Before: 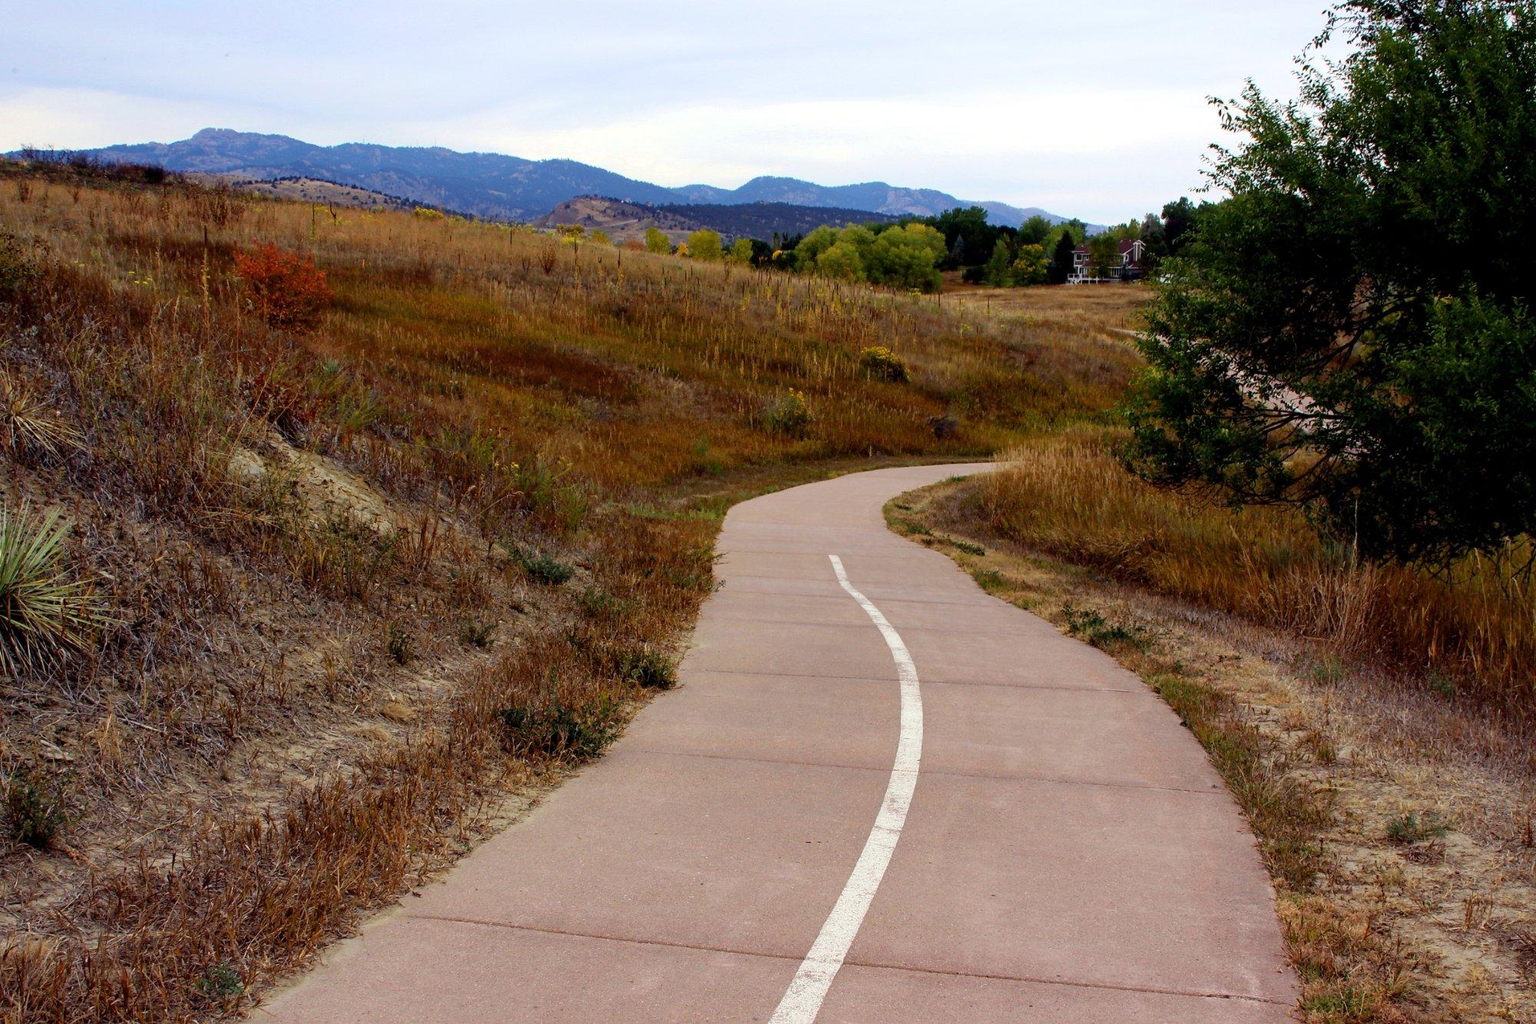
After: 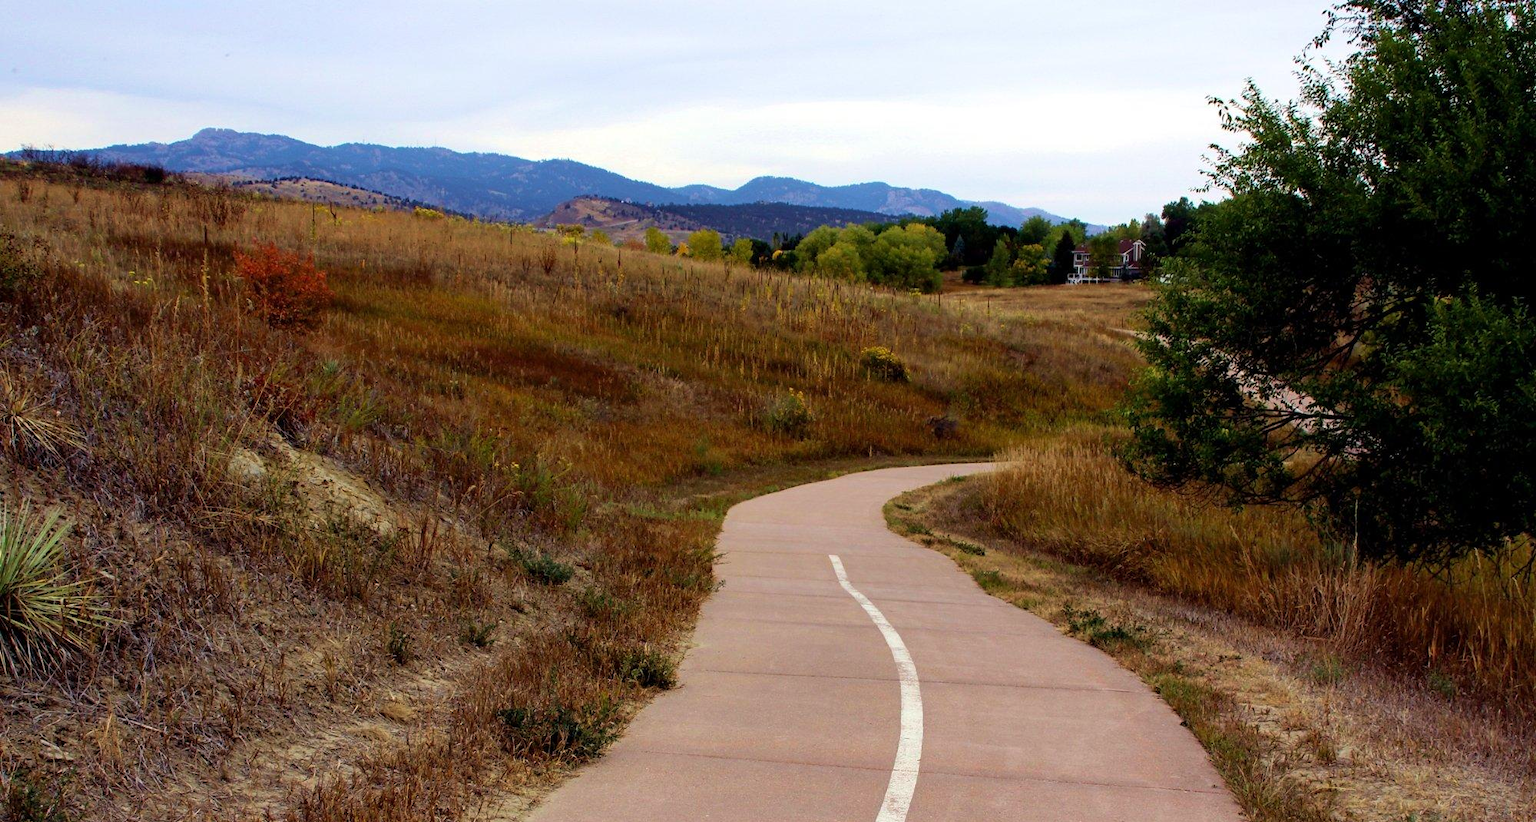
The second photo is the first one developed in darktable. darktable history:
crop: bottom 19.626%
velvia: on, module defaults
